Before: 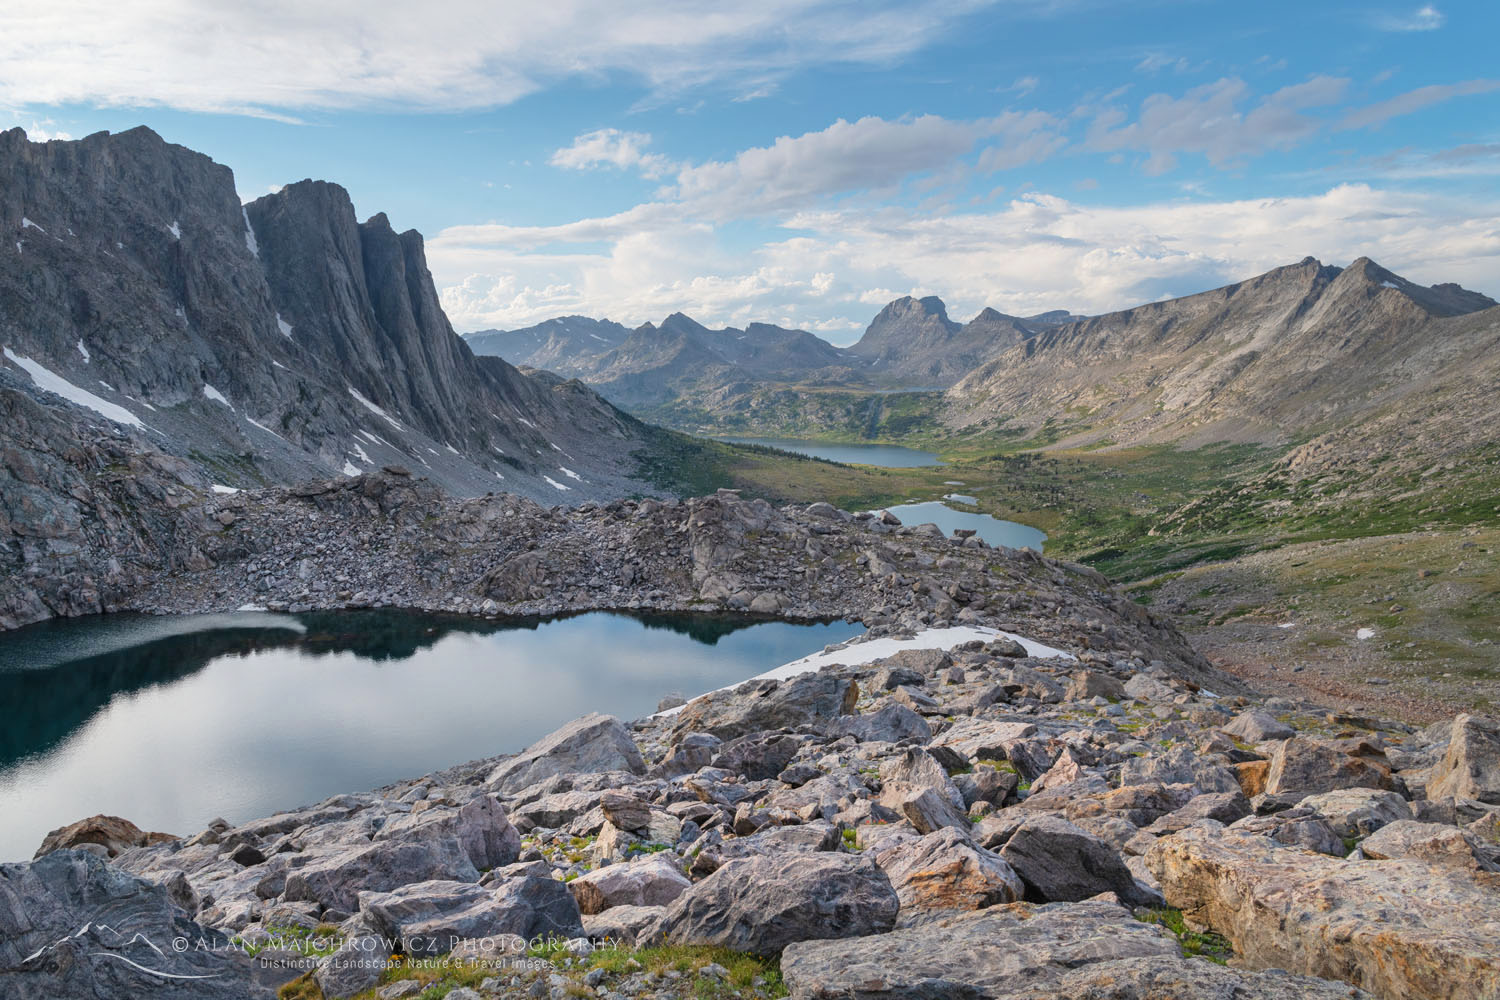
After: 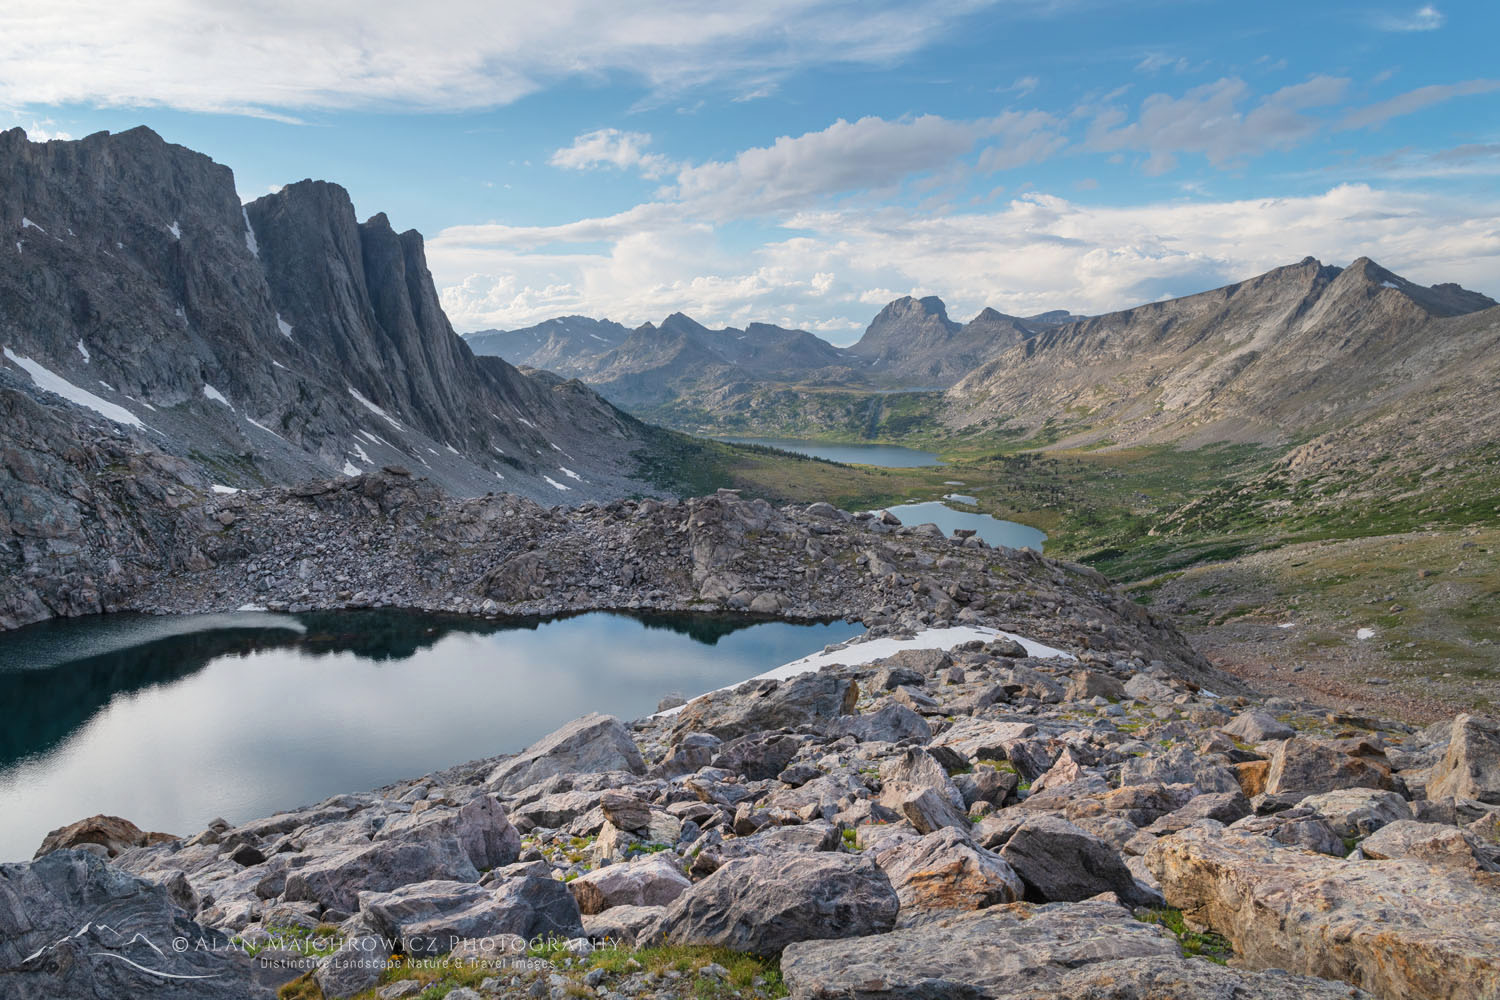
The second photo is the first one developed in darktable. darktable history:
levels: black 0.099%, levels [0, 0.51, 1]
